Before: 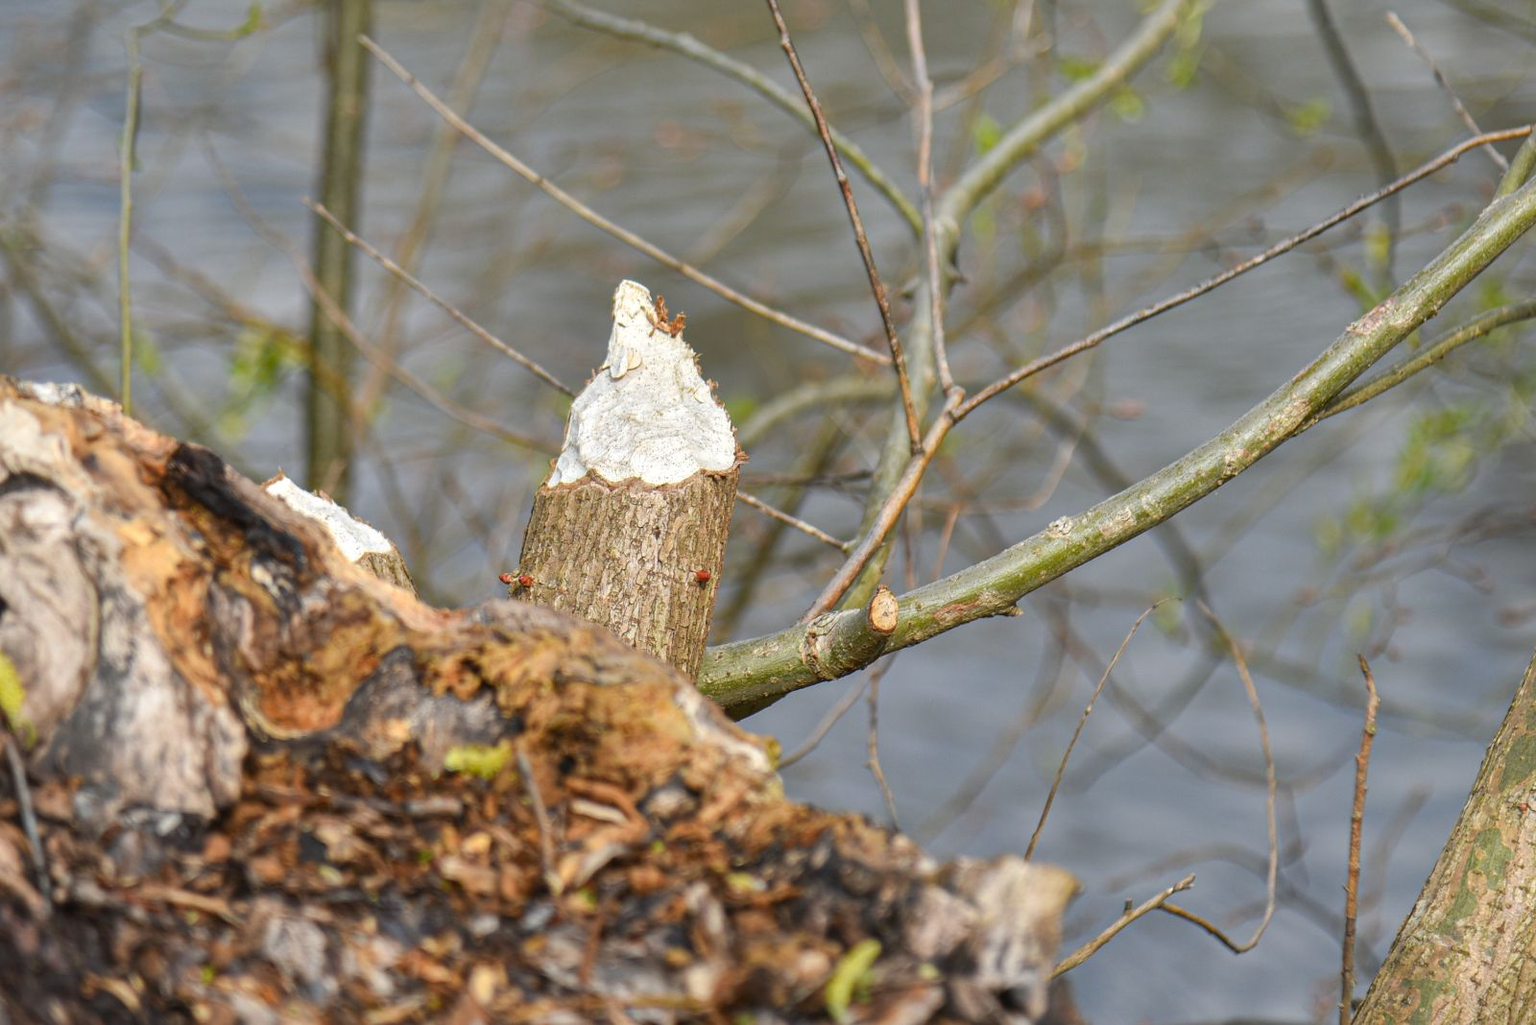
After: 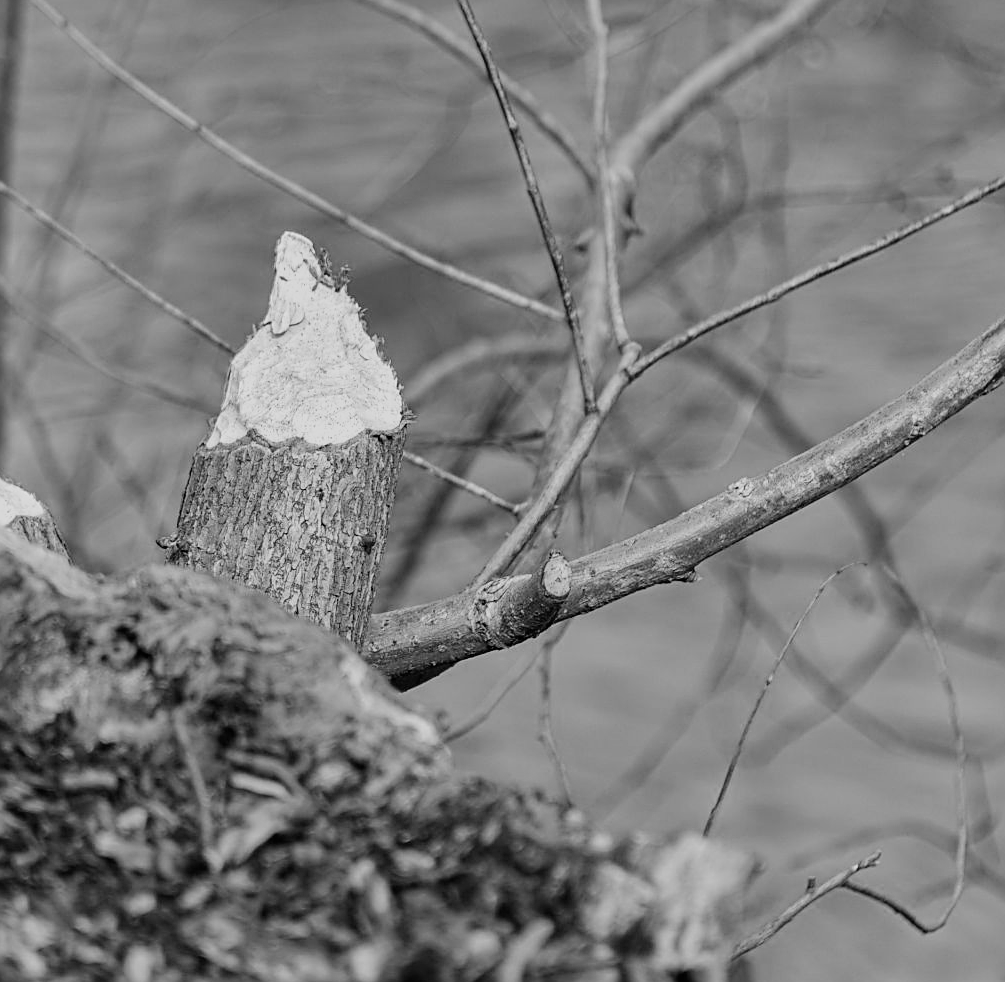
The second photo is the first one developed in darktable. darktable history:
color calibration: output gray [0.253, 0.26, 0.487, 0], gray › normalize channels true, x 0.38, y 0.39, temperature 4077.07 K, gamut compression 0.007
sharpen: on, module defaults
crop and rotate: left 22.774%, top 5.642%, right 14.405%, bottom 2.33%
filmic rgb: black relative exposure -7.65 EV, white relative exposure 4.56 EV, threshold 5.94 EV, hardness 3.61, contrast 1.05, enable highlight reconstruction true
